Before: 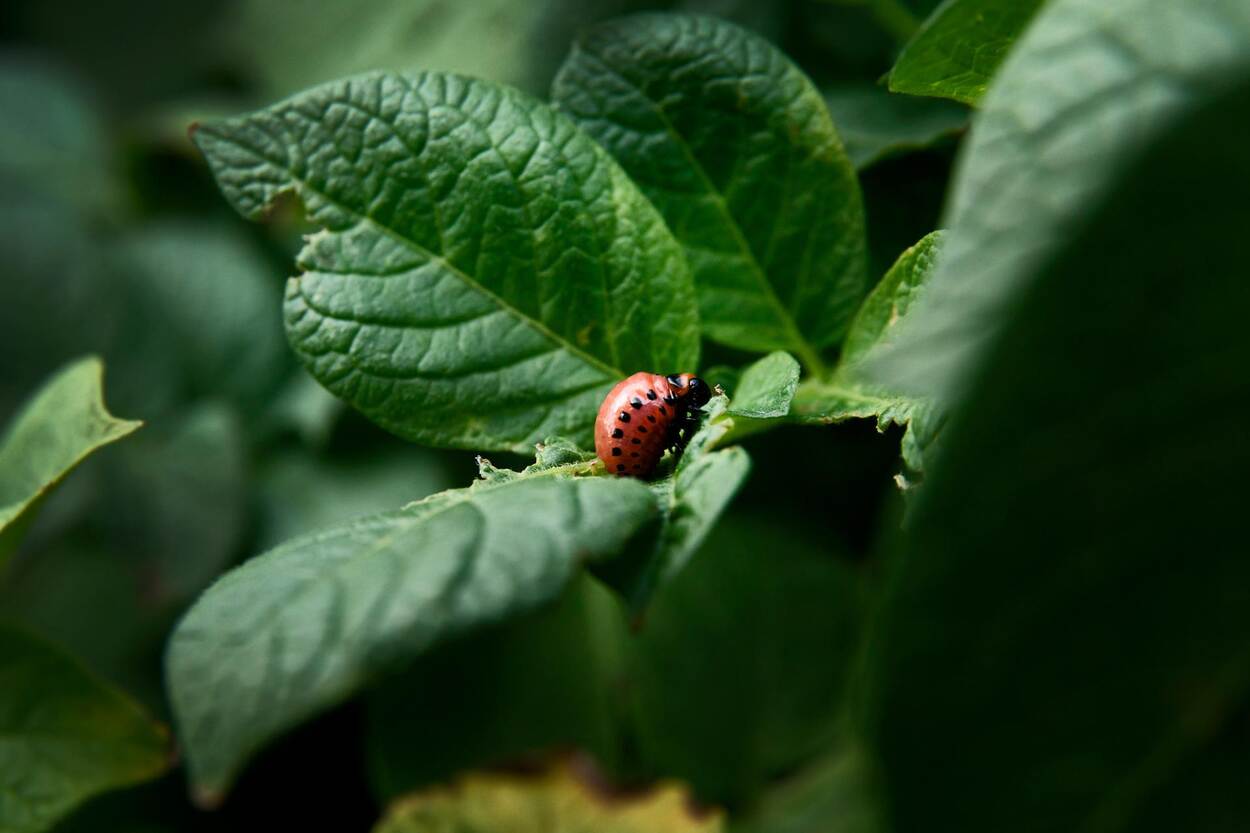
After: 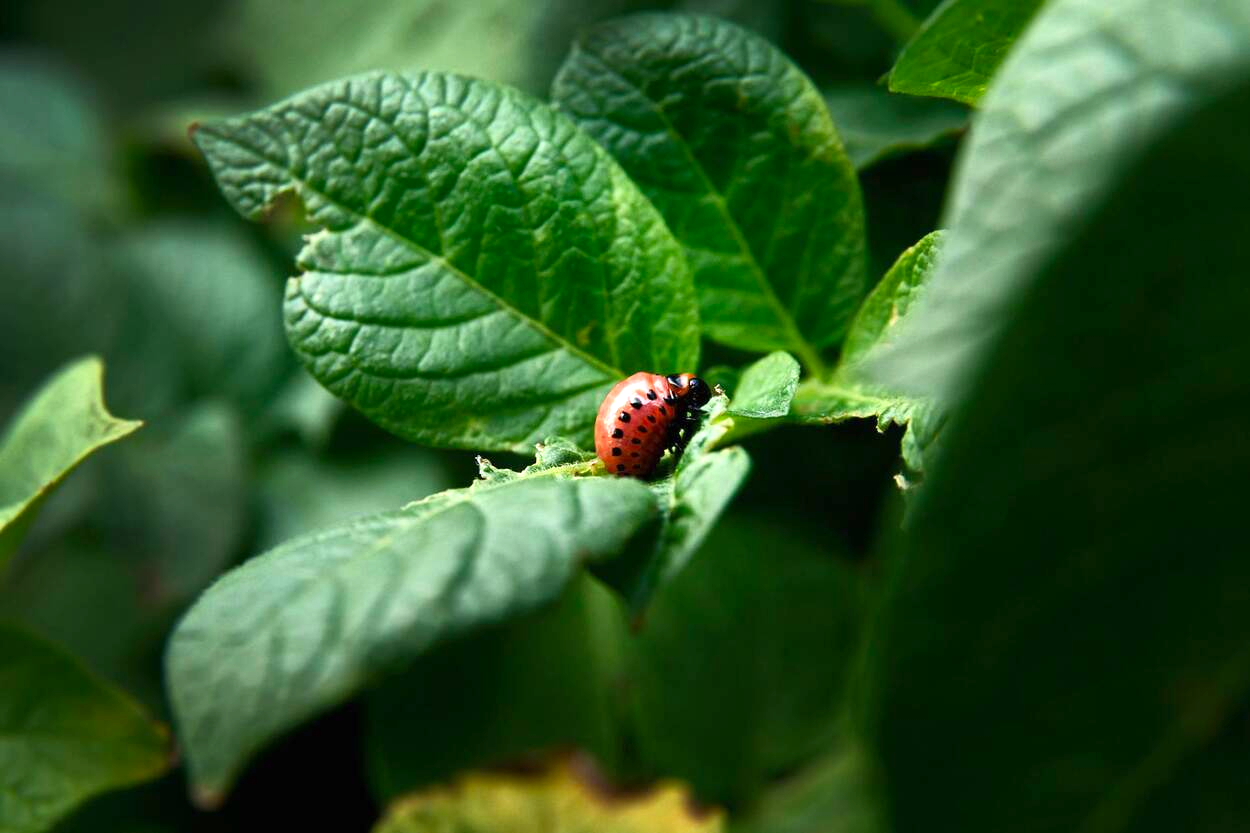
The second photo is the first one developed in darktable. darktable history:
contrast brightness saturation: saturation 0.098
exposure: black level correction 0, exposure 0.695 EV, compensate highlight preservation false
